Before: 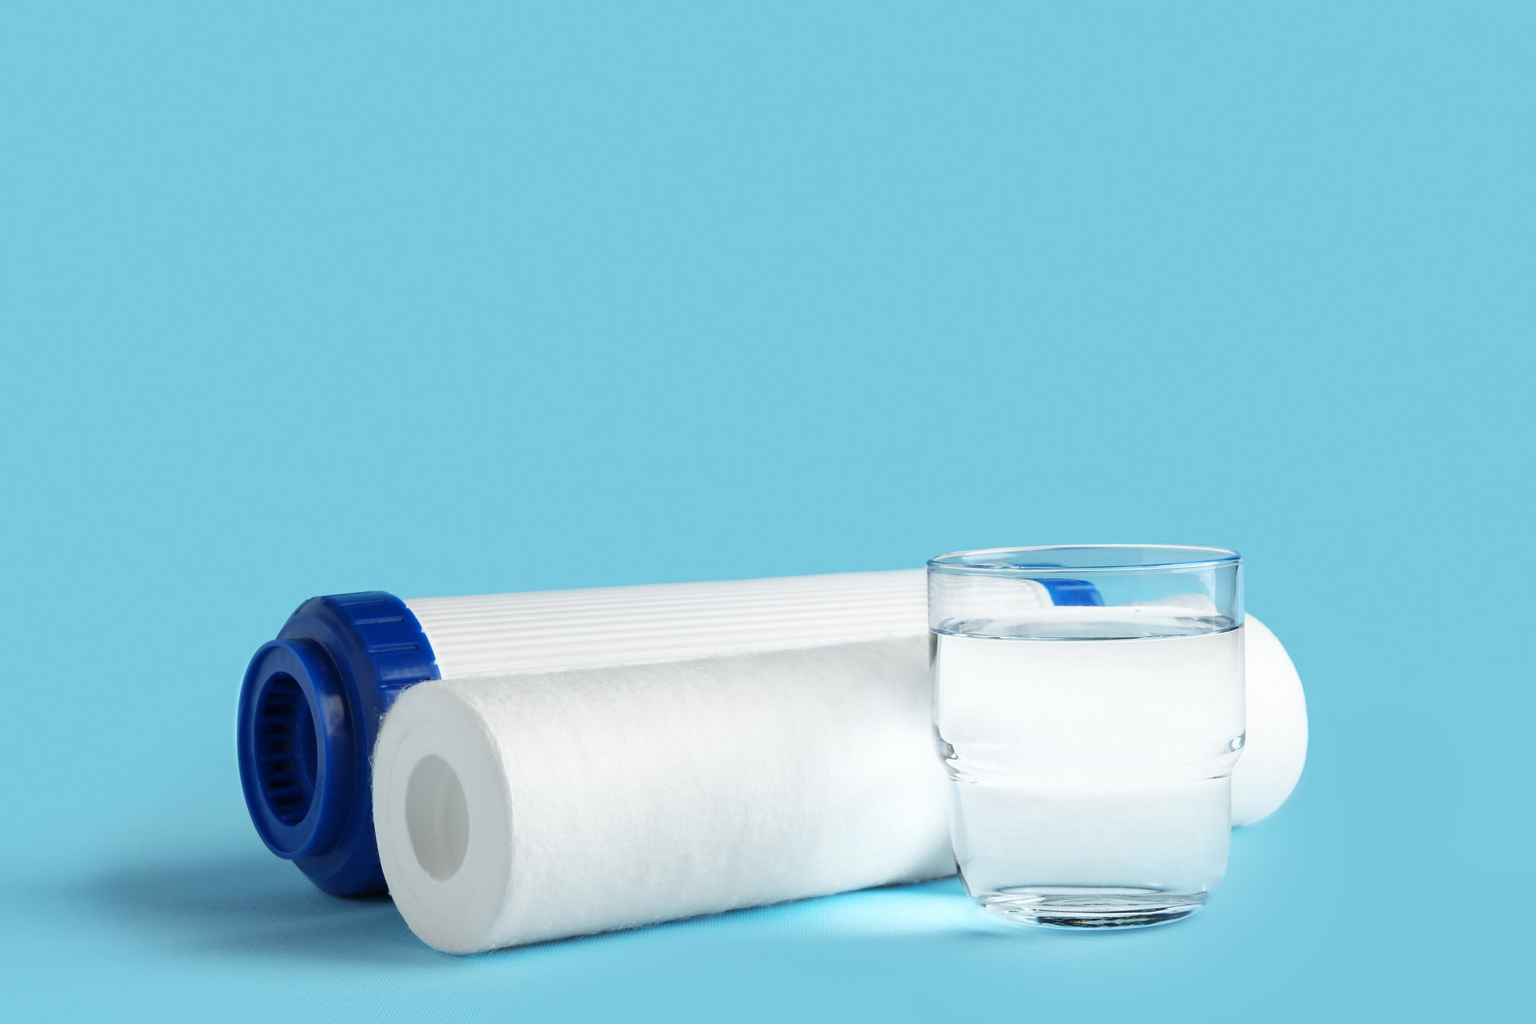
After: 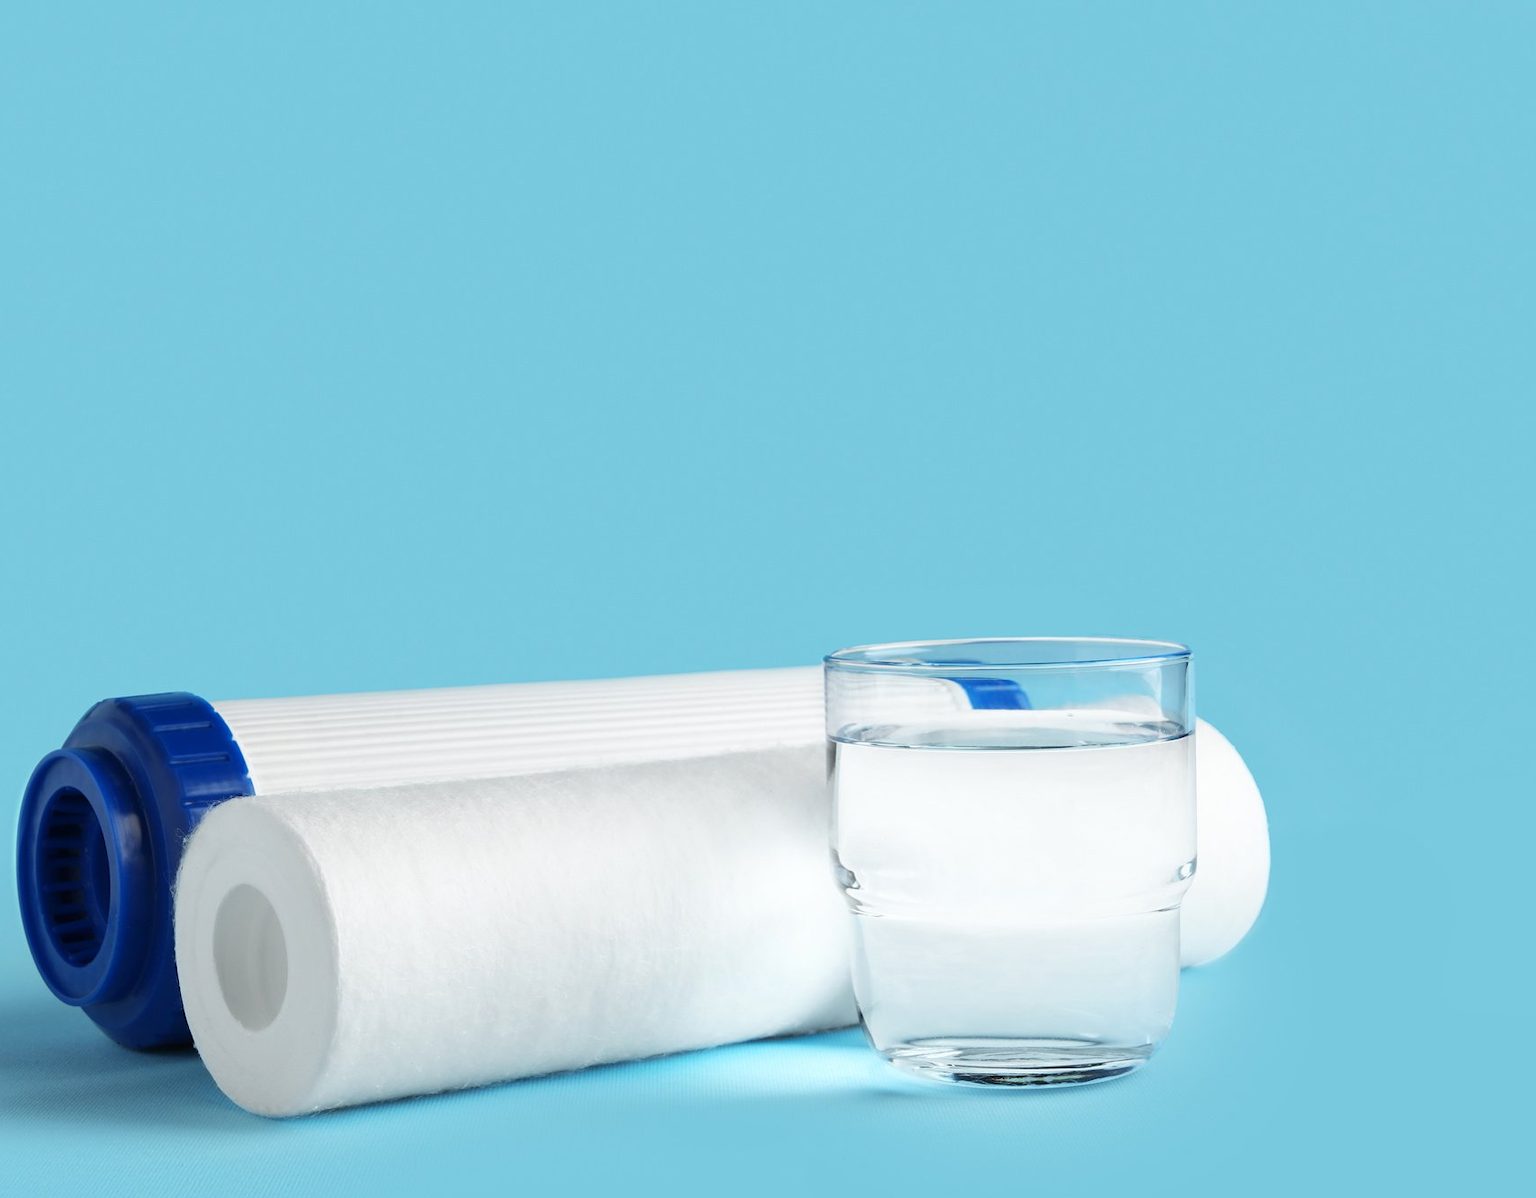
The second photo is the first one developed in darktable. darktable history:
crop and rotate: left 14.54%
